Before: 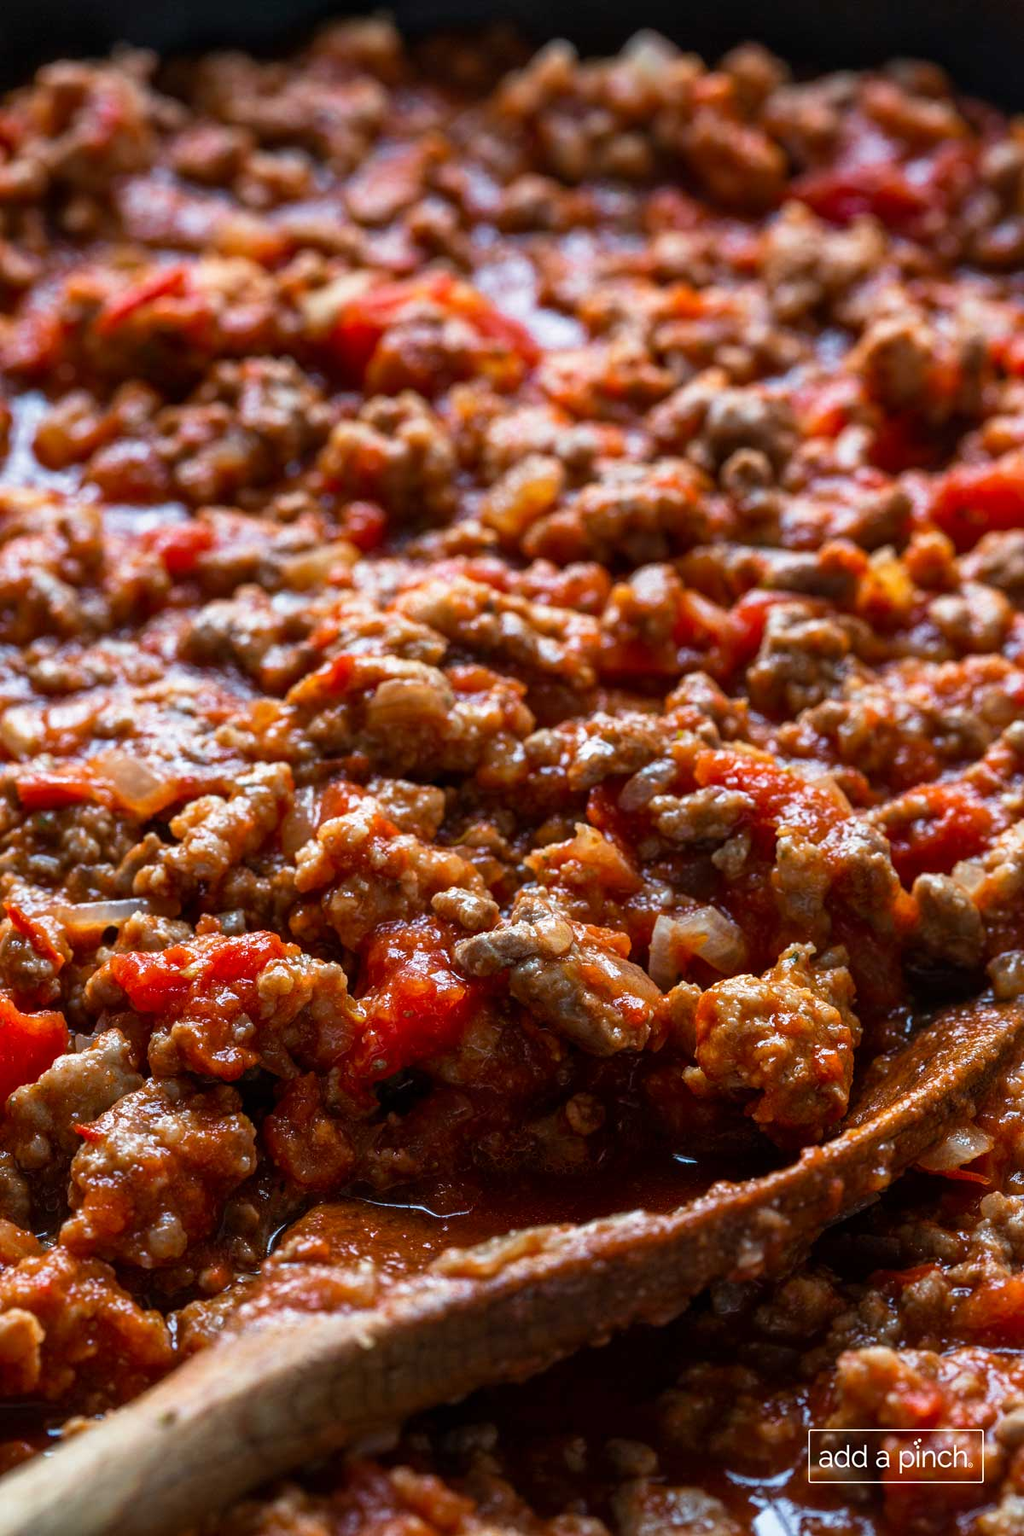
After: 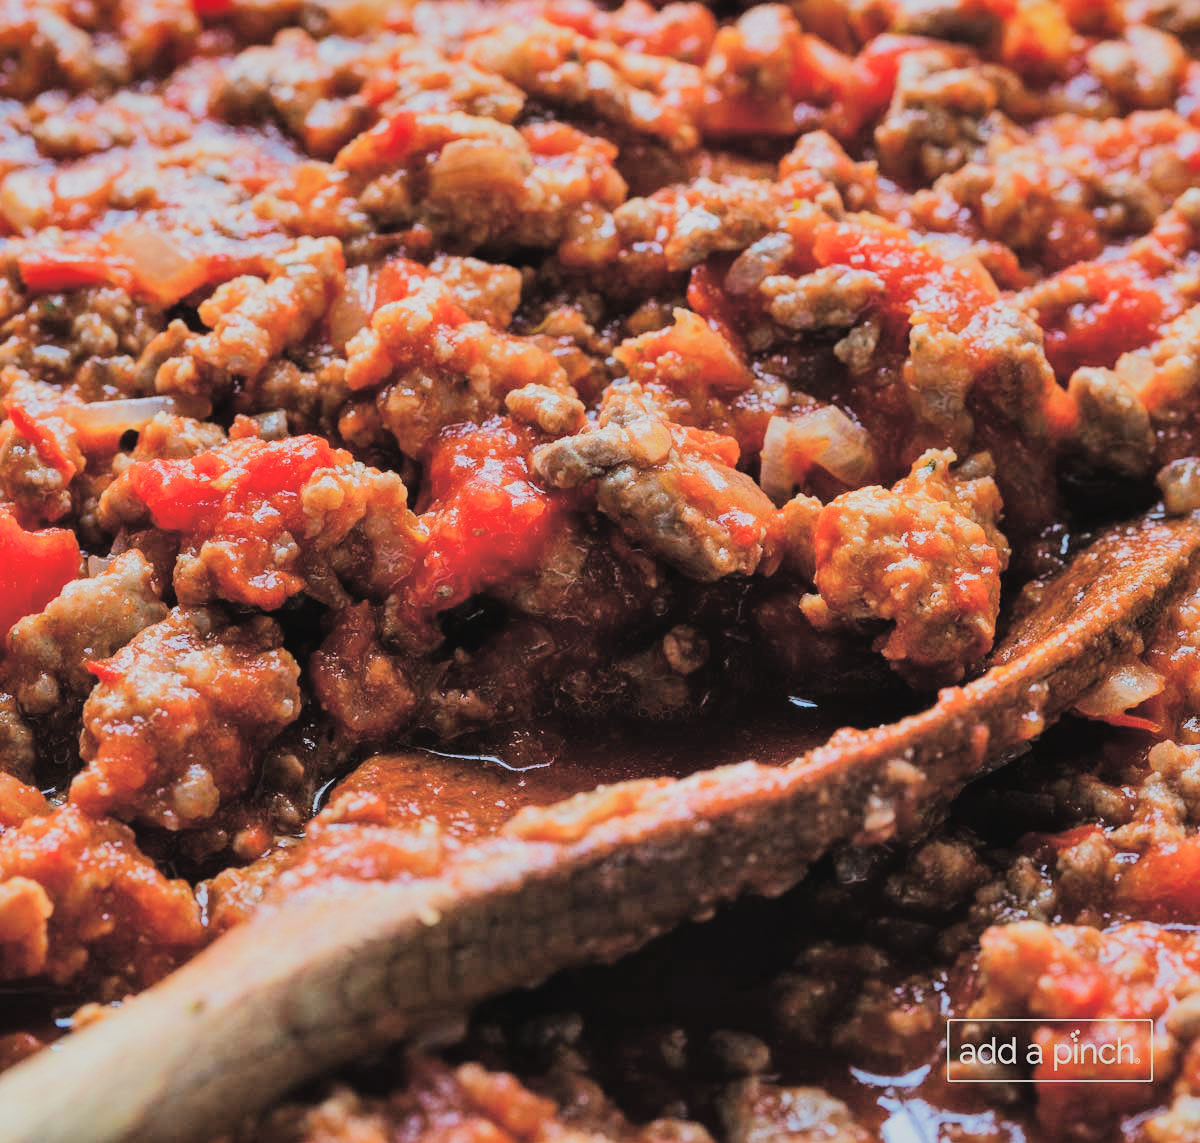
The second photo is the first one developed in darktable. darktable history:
filmic rgb: middle gray luminance 29.25%, black relative exposure -10.27 EV, white relative exposure 5.49 EV, target black luminance 0%, hardness 3.97, latitude 2.97%, contrast 1.129, highlights saturation mix 4.39%, shadows ↔ highlights balance 14.97%
tone equalizer: -7 EV 0.148 EV, -6 EV 0.632 EV, -5 EV 1.15 EV, -4 EV 1.31 EV, -3 EV 1.16 EV, -2 EV 0.6 EV, -1 EV 0.147 EV, edges refinement/feathering 500, mask exposure compensation -1.57 EV, preserve details no
color correction: highlights b* 0.008
exposure: black level correction -0.015, exposure -0.126 EV, compensate highlight preservation false
shadows and highlights: radius 118.83, shadows 41.82, highlights -62.35, soften with gaussian
crop and rotate: top 36.481%
